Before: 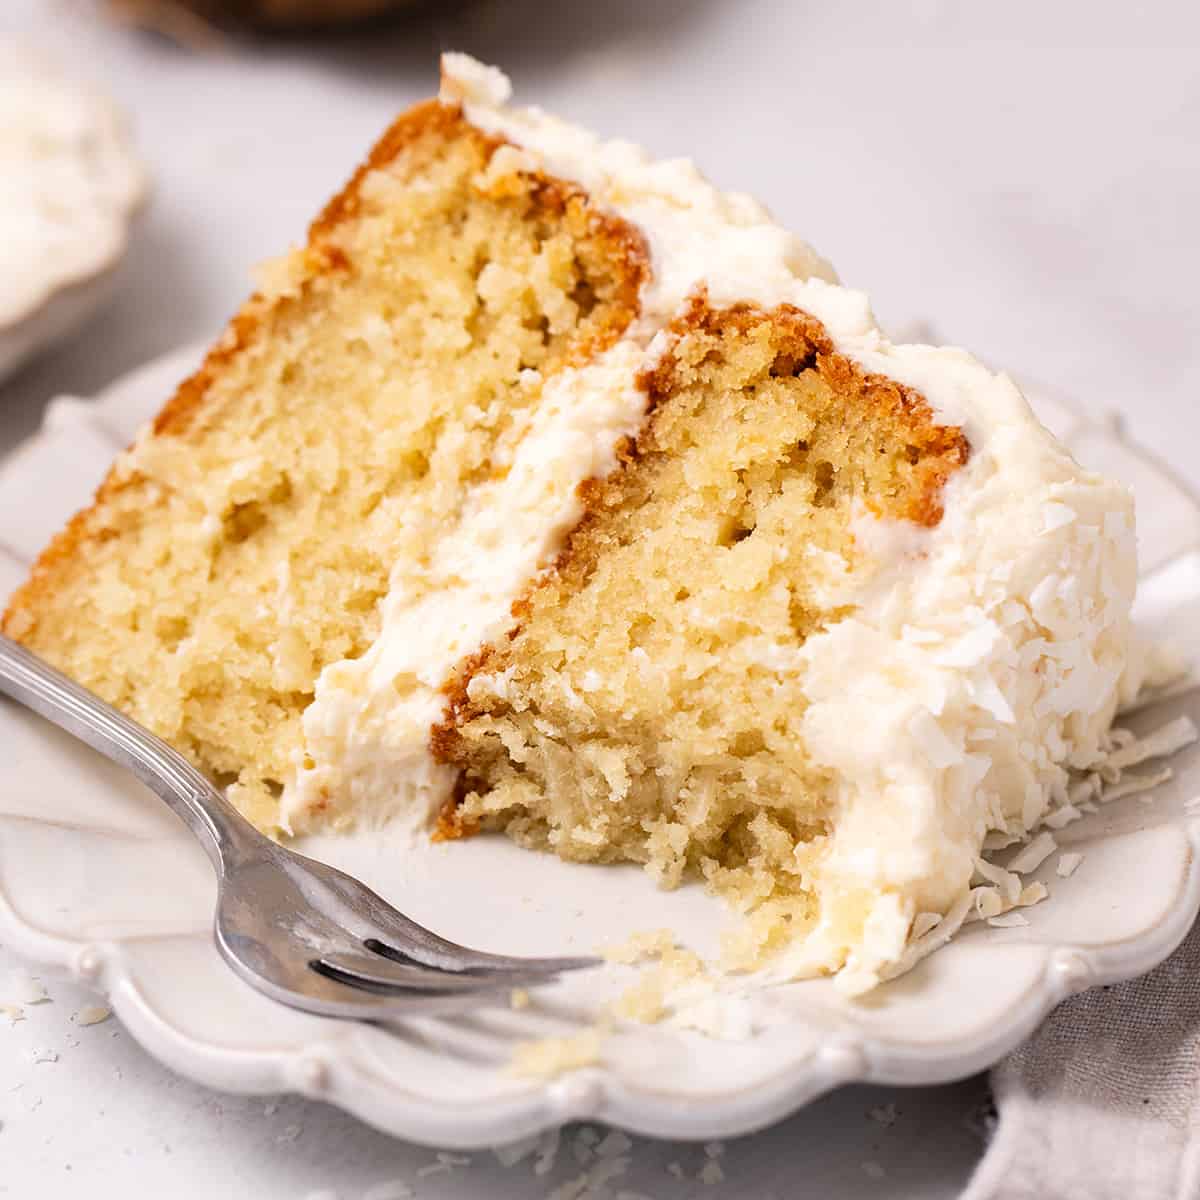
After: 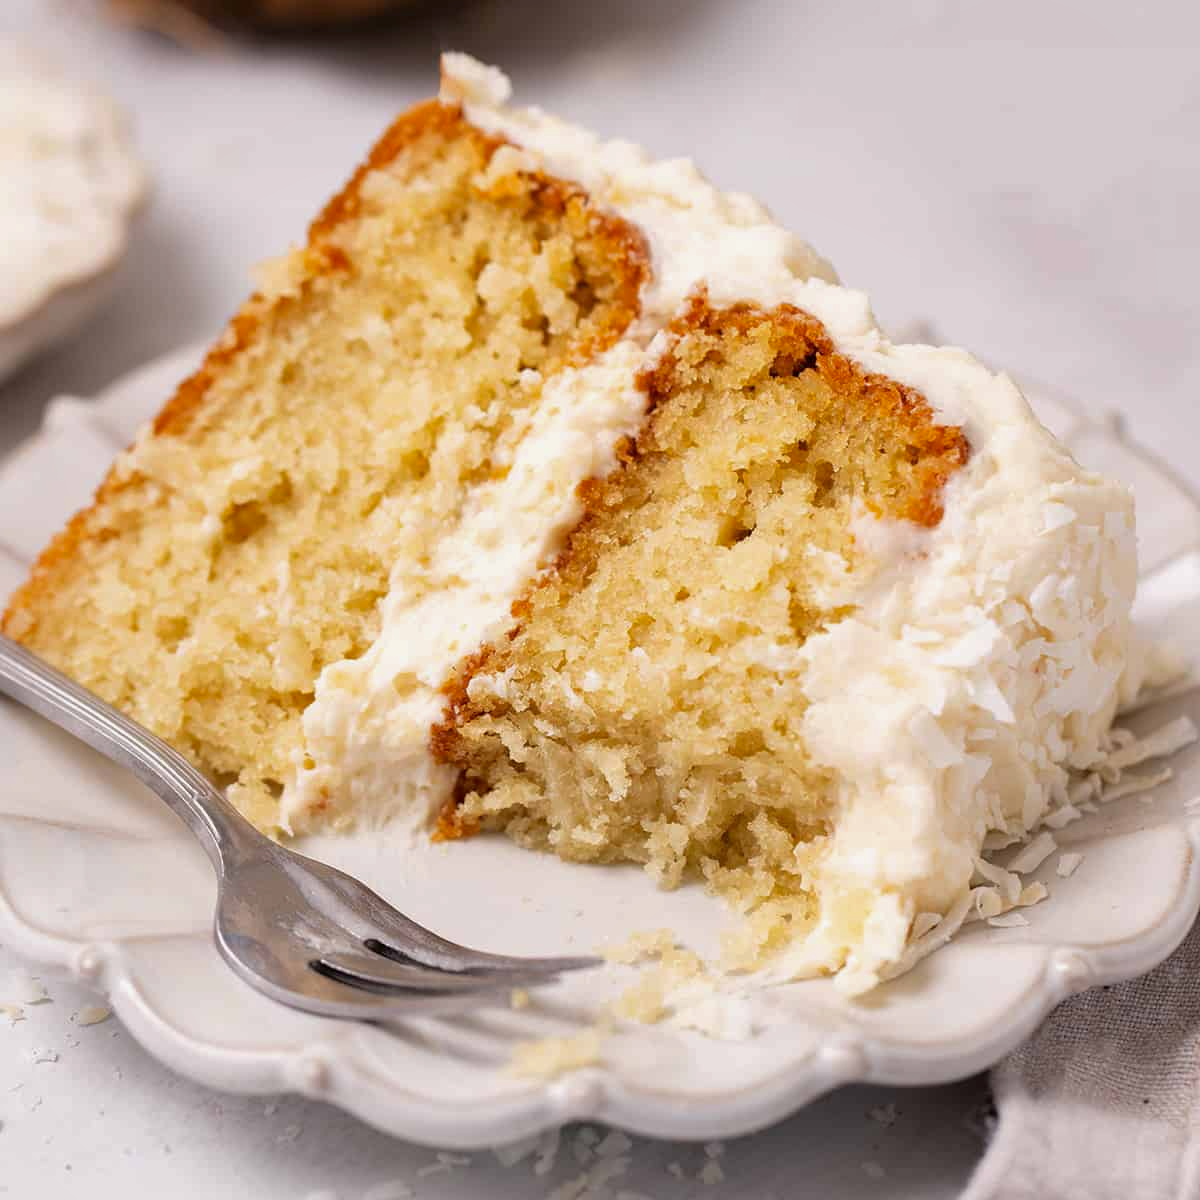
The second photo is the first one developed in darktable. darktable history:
shadows and highlights: shadows -20.35, white point adjustment -2.15, highlights -34.77
